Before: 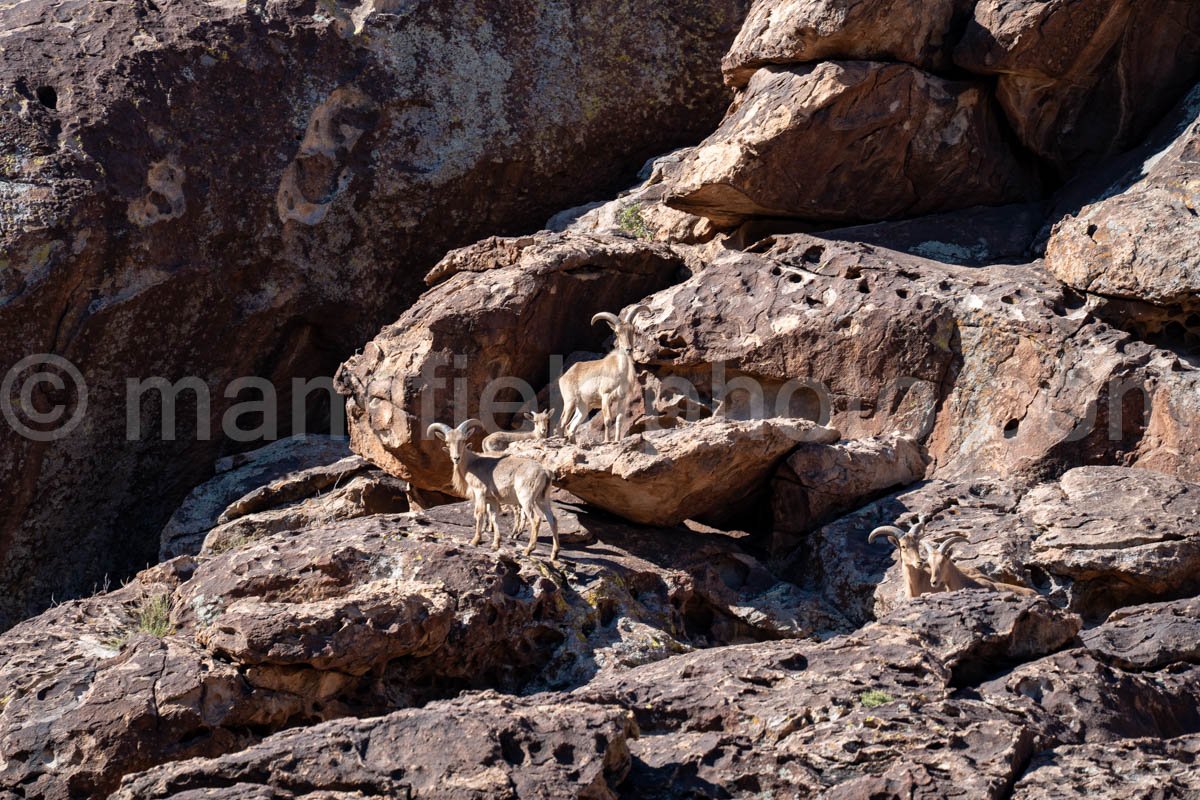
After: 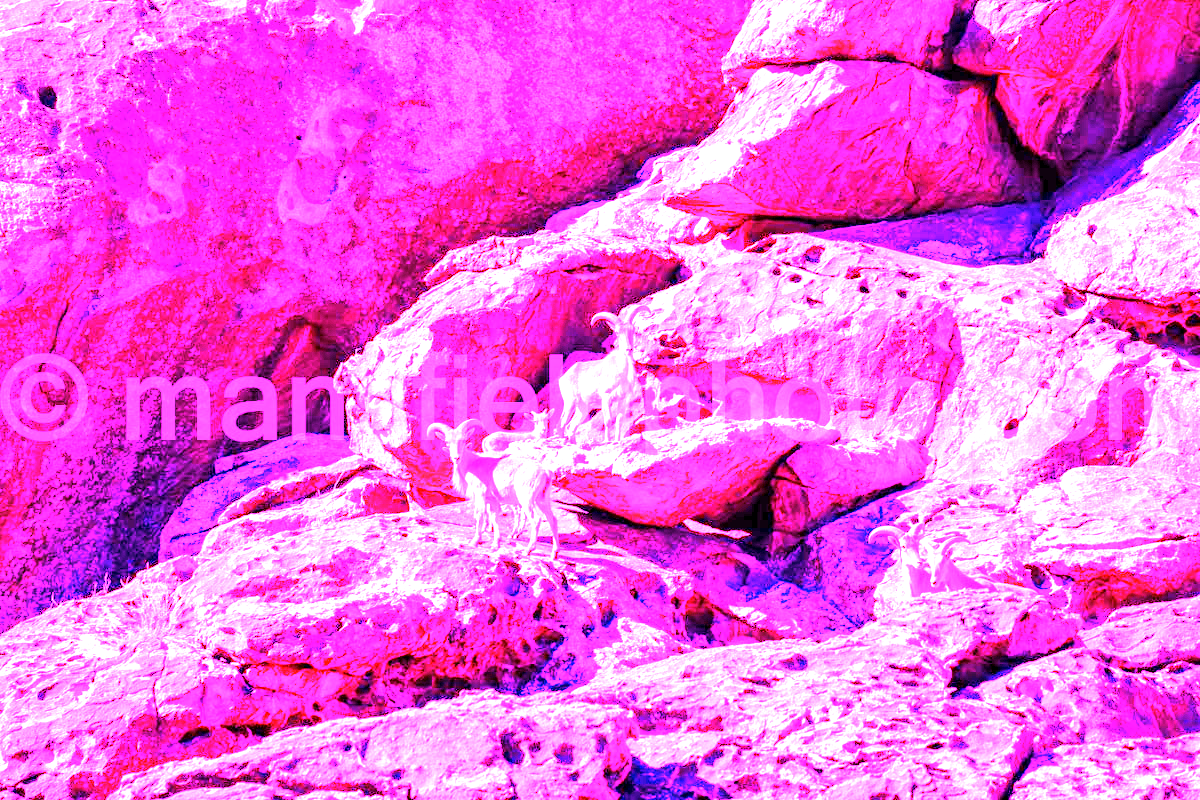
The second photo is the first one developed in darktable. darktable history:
white balance: red 8, blue 8
exposure: exposure 1 EV, compensate highlight preservation false
